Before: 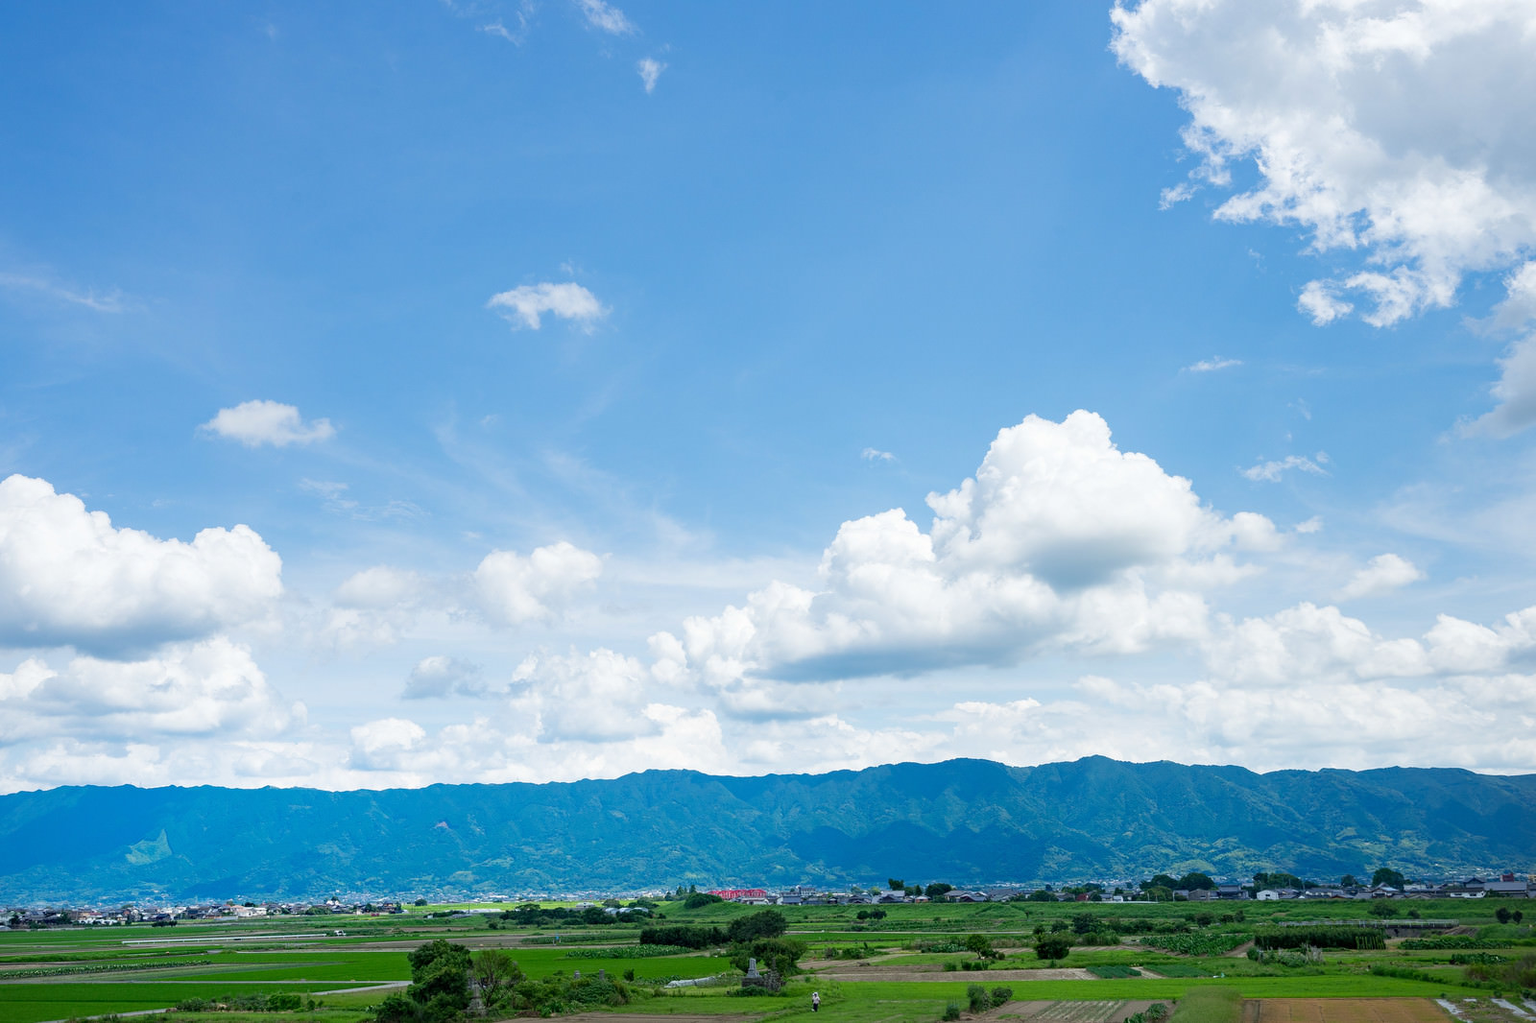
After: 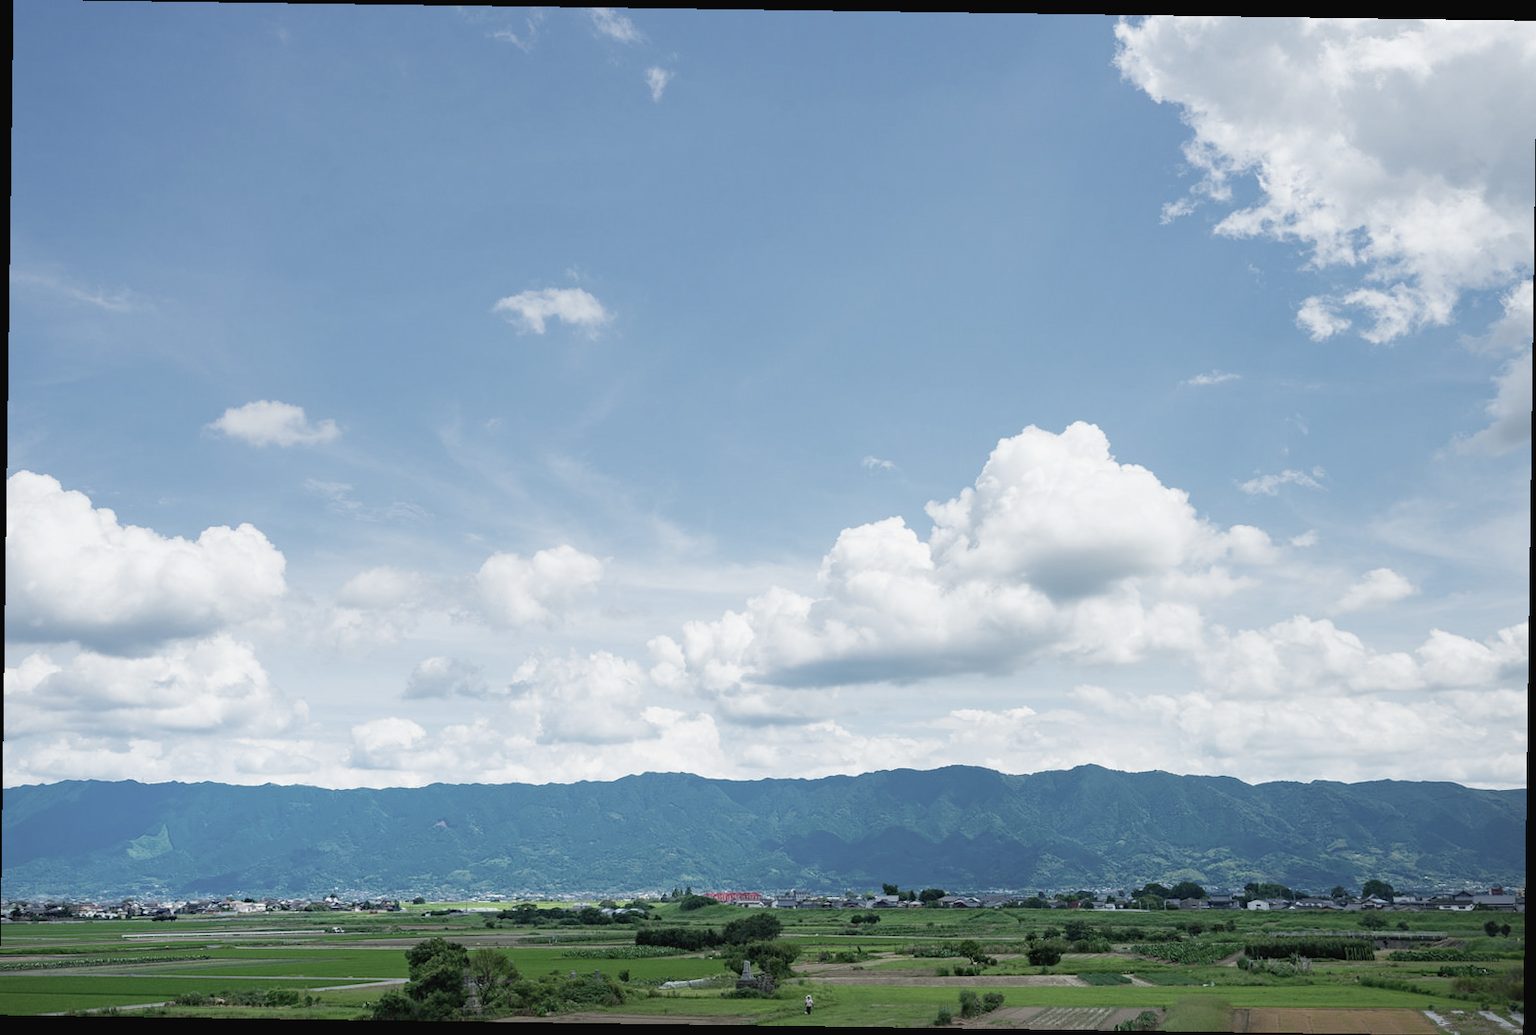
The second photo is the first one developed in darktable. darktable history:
contrast brightness saturation: contrast -0.05, saturation -0.41
rotate and perspective: rotation 0.8°, automatic cropping off
